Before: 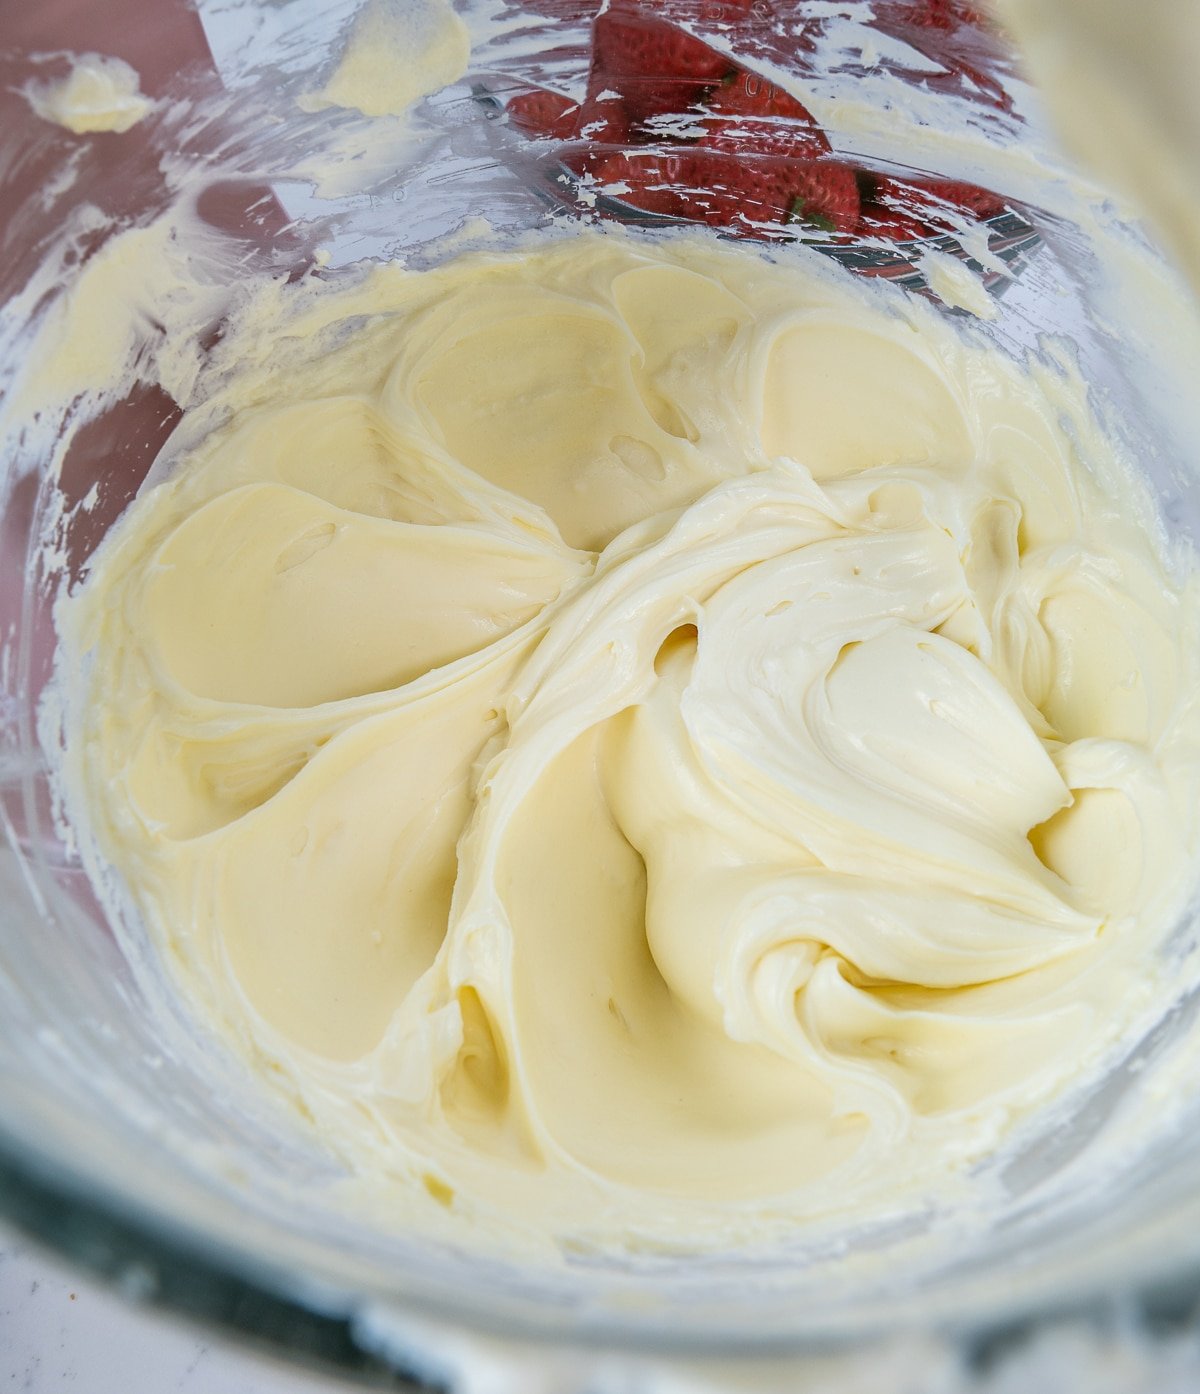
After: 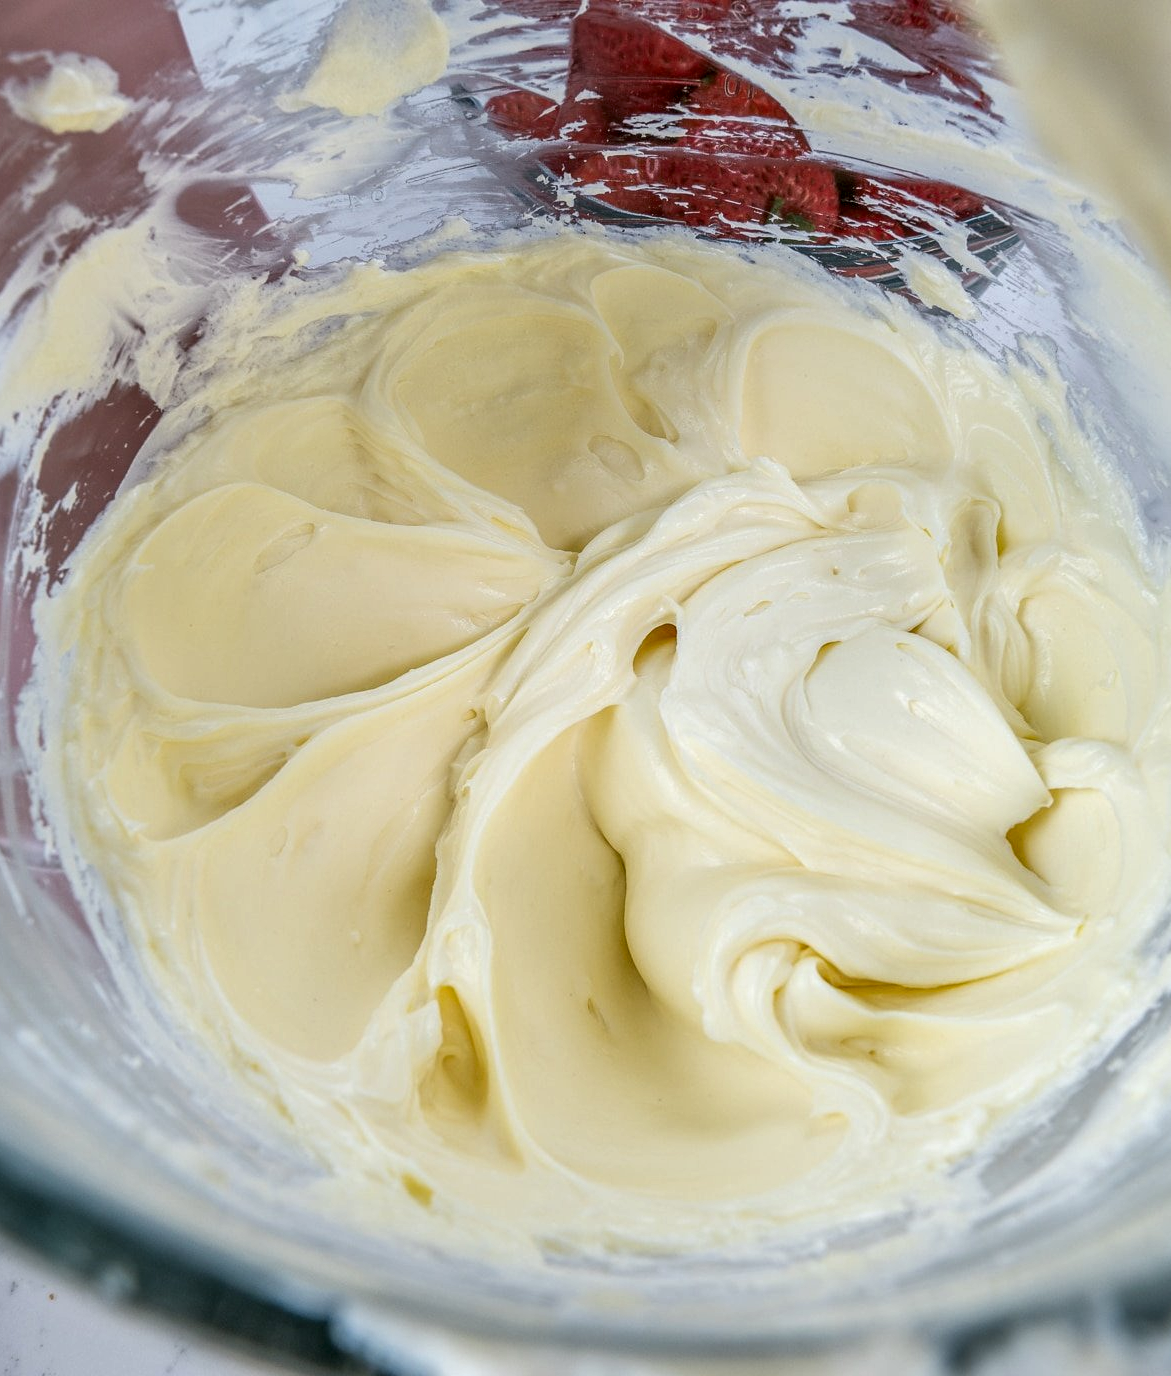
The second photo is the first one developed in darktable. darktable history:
local contrast: detail 130%
shadows and highlights: shadows 75, highlights -25, soften with gaussian
crop and rotate: left 1.774%, right 0.633%, bottom 1.28%
